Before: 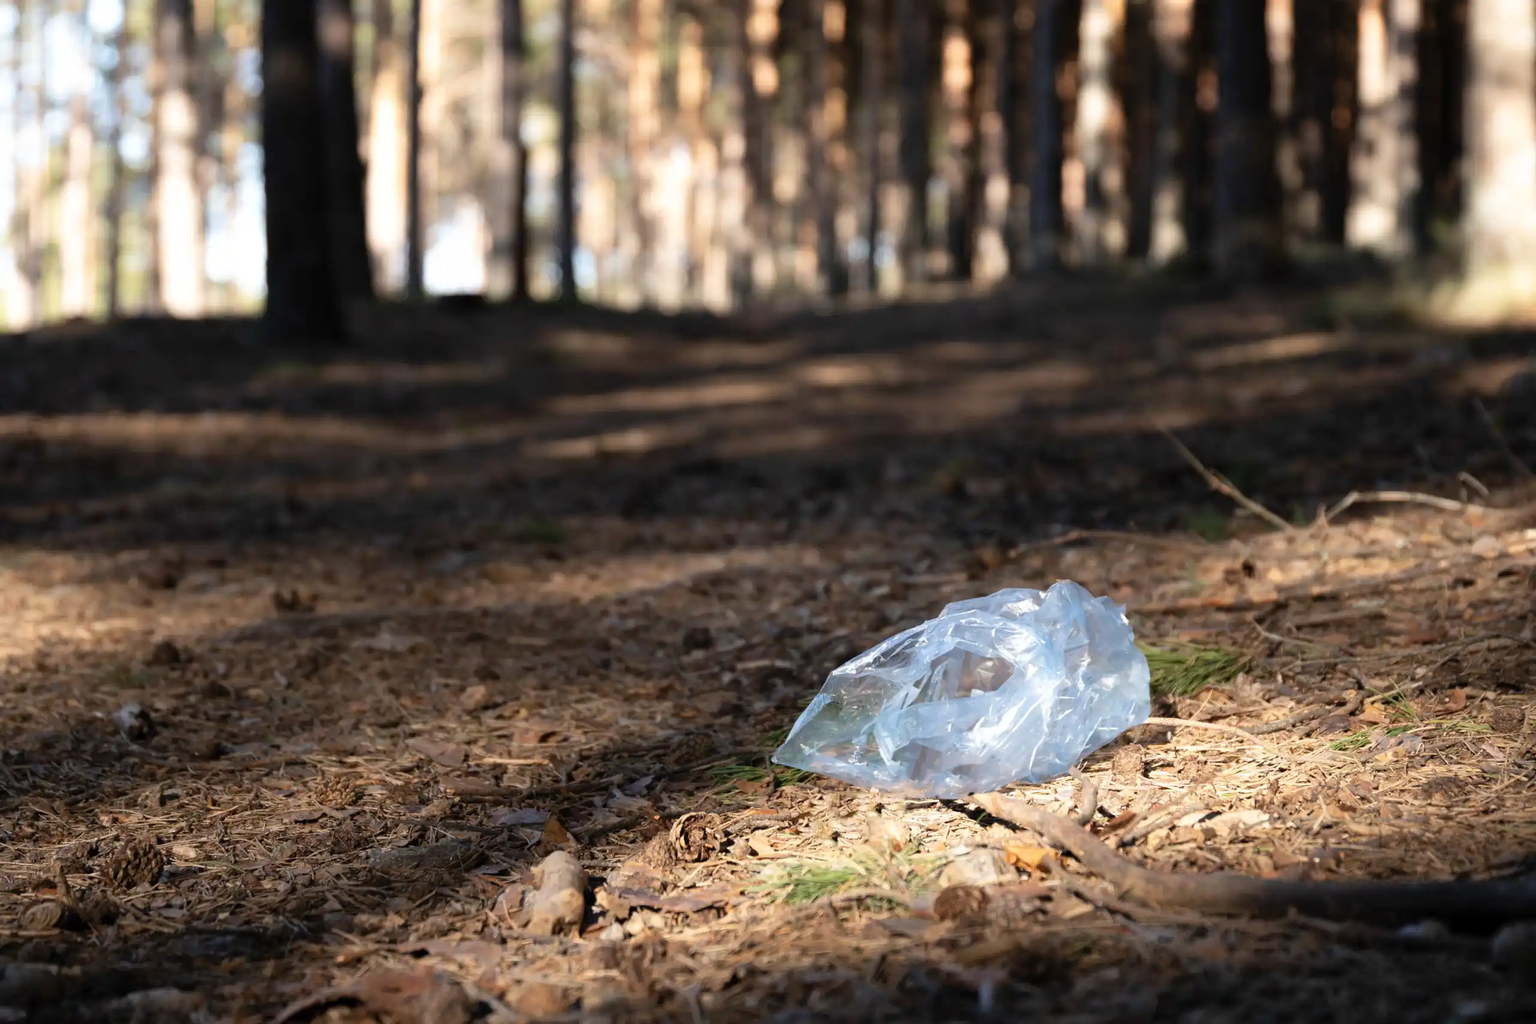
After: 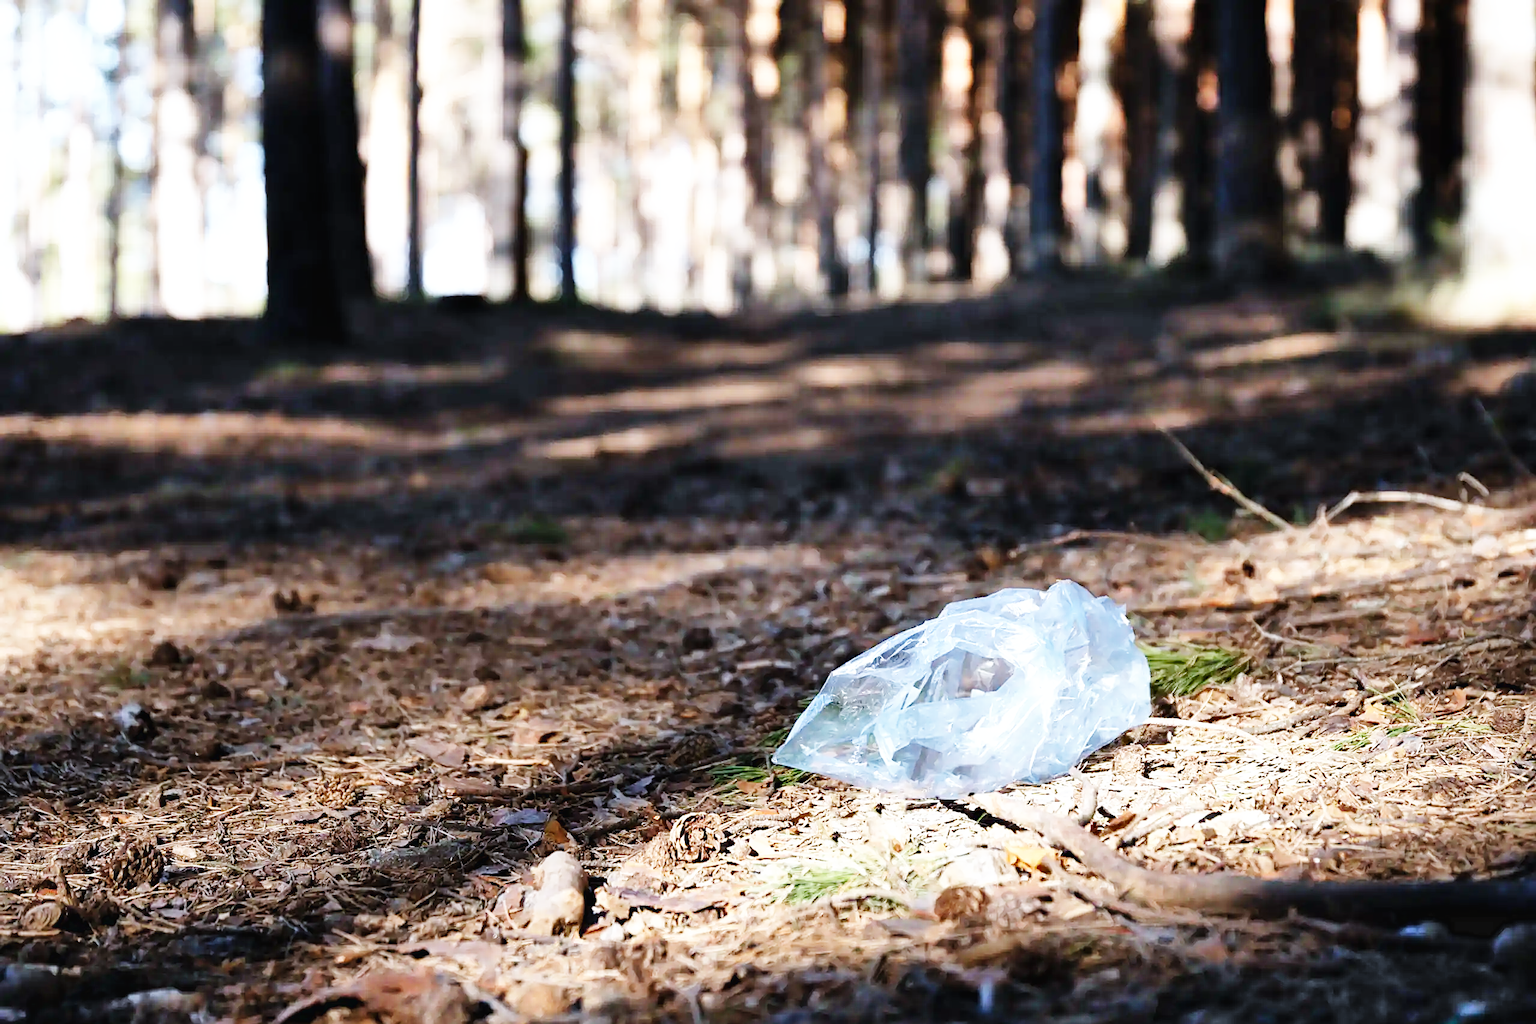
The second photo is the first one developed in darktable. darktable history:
color calibration: gray › normalize channels true, x 0.372, y 0.387, temperature 4285.98 K, gamut compression 0.017
shadows and highlights: soften with gaussian
base curve: curves: ch0 [(0, 0.003) (0.001, 0.002) (0.006, 0.004) (0.02, 0.022) (0.048, 0.086) (0.094, 0.234) (0.162, 0.431) (0.258, 0.629) (0.385, 0.8) (0.548, 0.918) (0.751, 0.988) (1, 1)], preserve colors none
sharpen: on, module defaults
